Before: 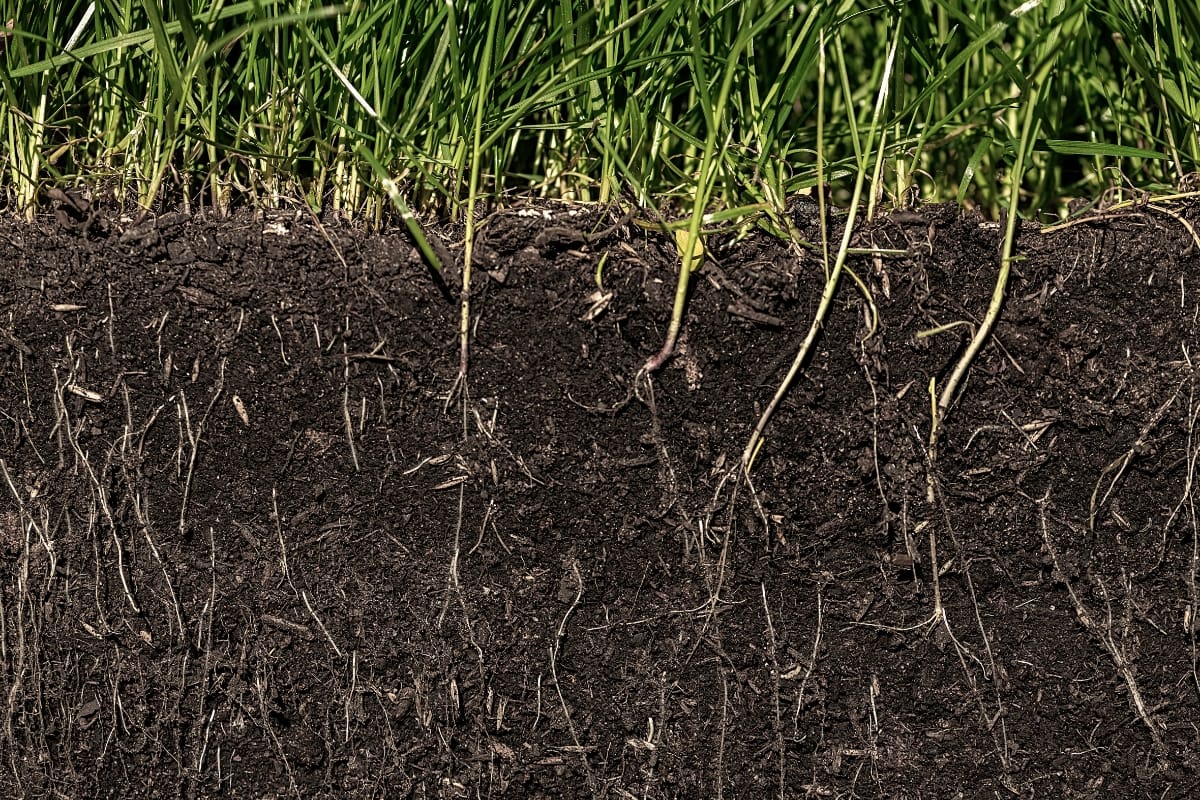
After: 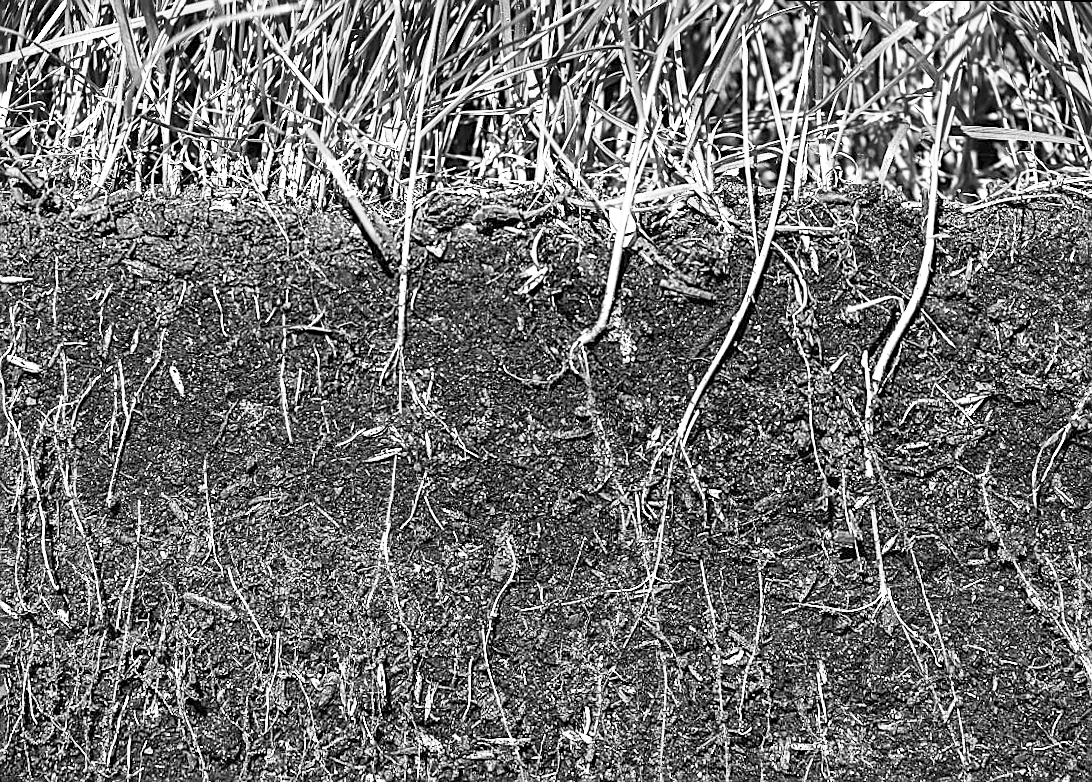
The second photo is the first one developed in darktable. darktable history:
rotate and perspective: rotation 0.215°, lens shift (vertical) -0.139, crop left 0.069, crop right 0.939, crop top 0.002, crop bottom 0.996
tone equalizer: on, module defaults
color balance rgb: global vibrance 6.81%, saturation formula JzAzBz (2021)
sharpen: on, module defaults
exposure: exposure 0.943 EV, compensate highlight preservation false
monochrome: on, module defaults
contrast brightness saturation: contrast 0.39, brightness 0.53
crop: left 1.743%, right 0.268%, bottom 2.011%
